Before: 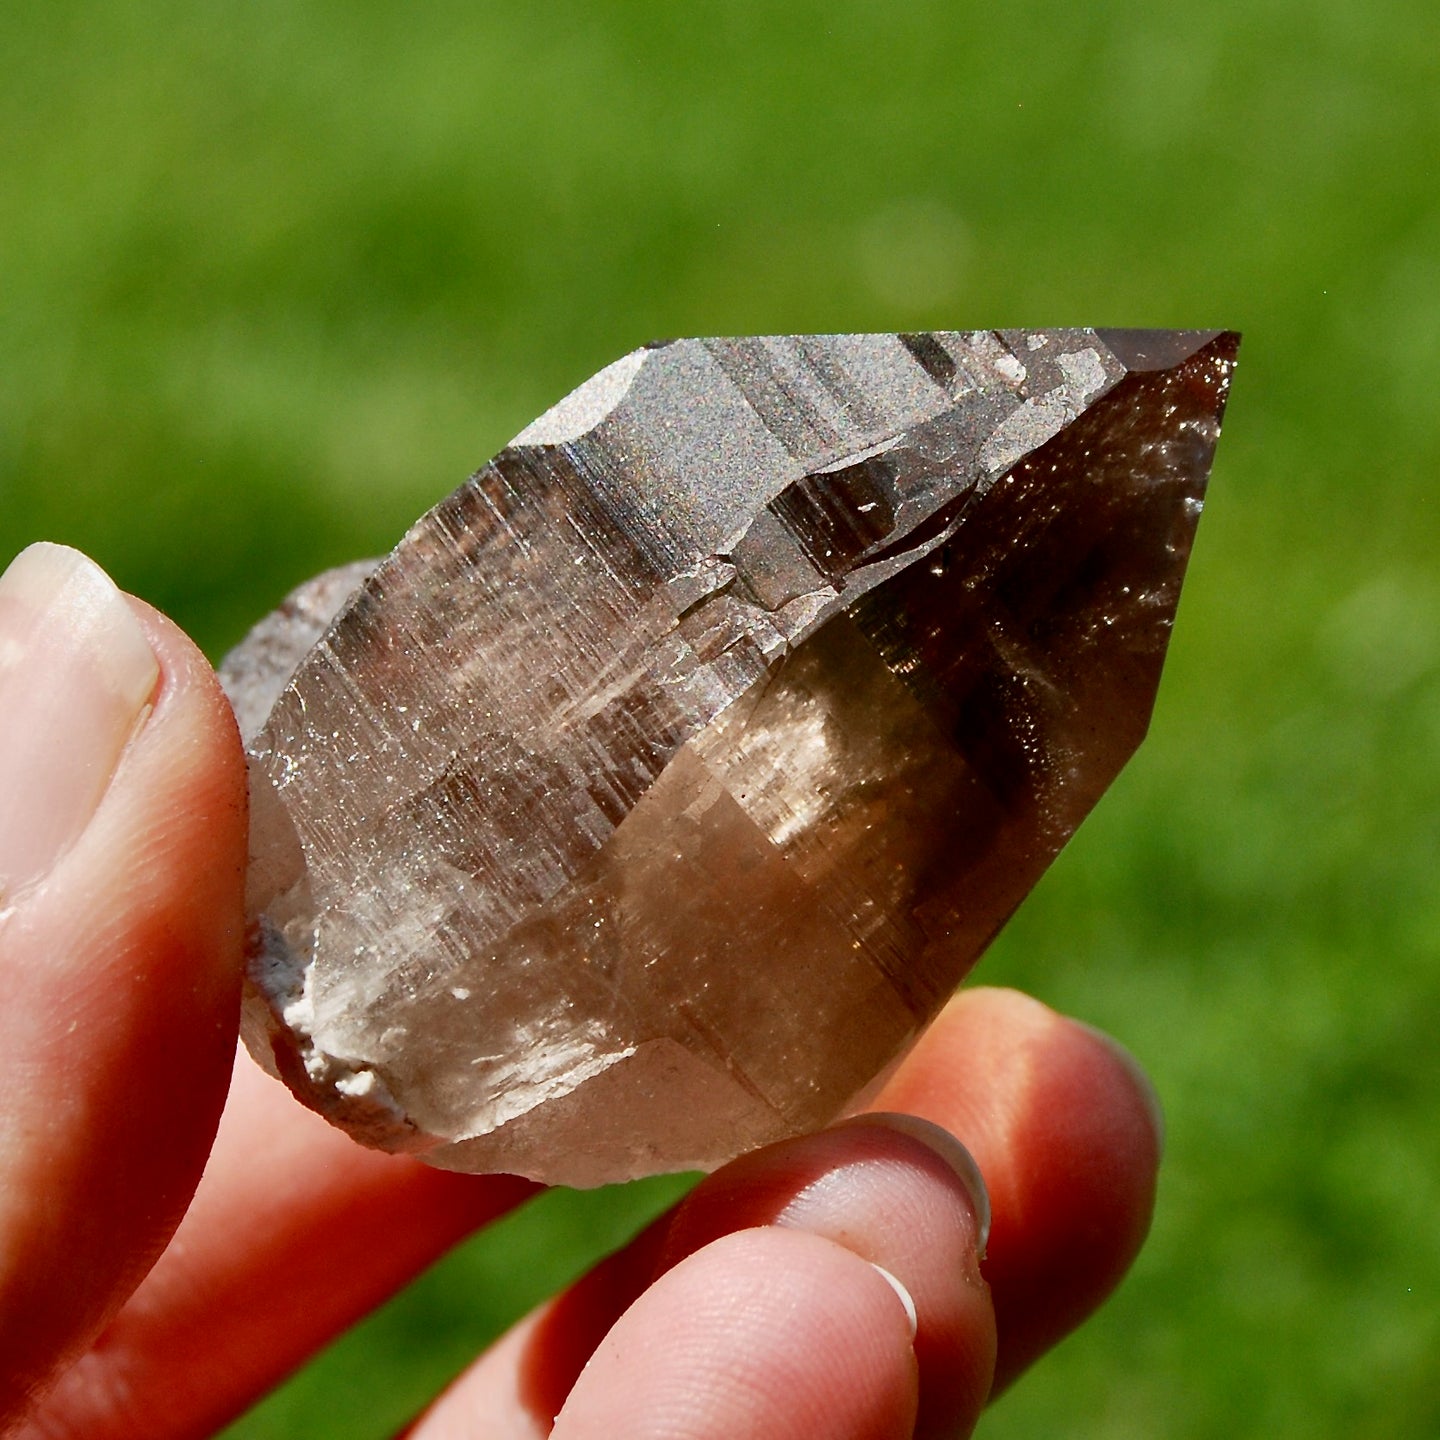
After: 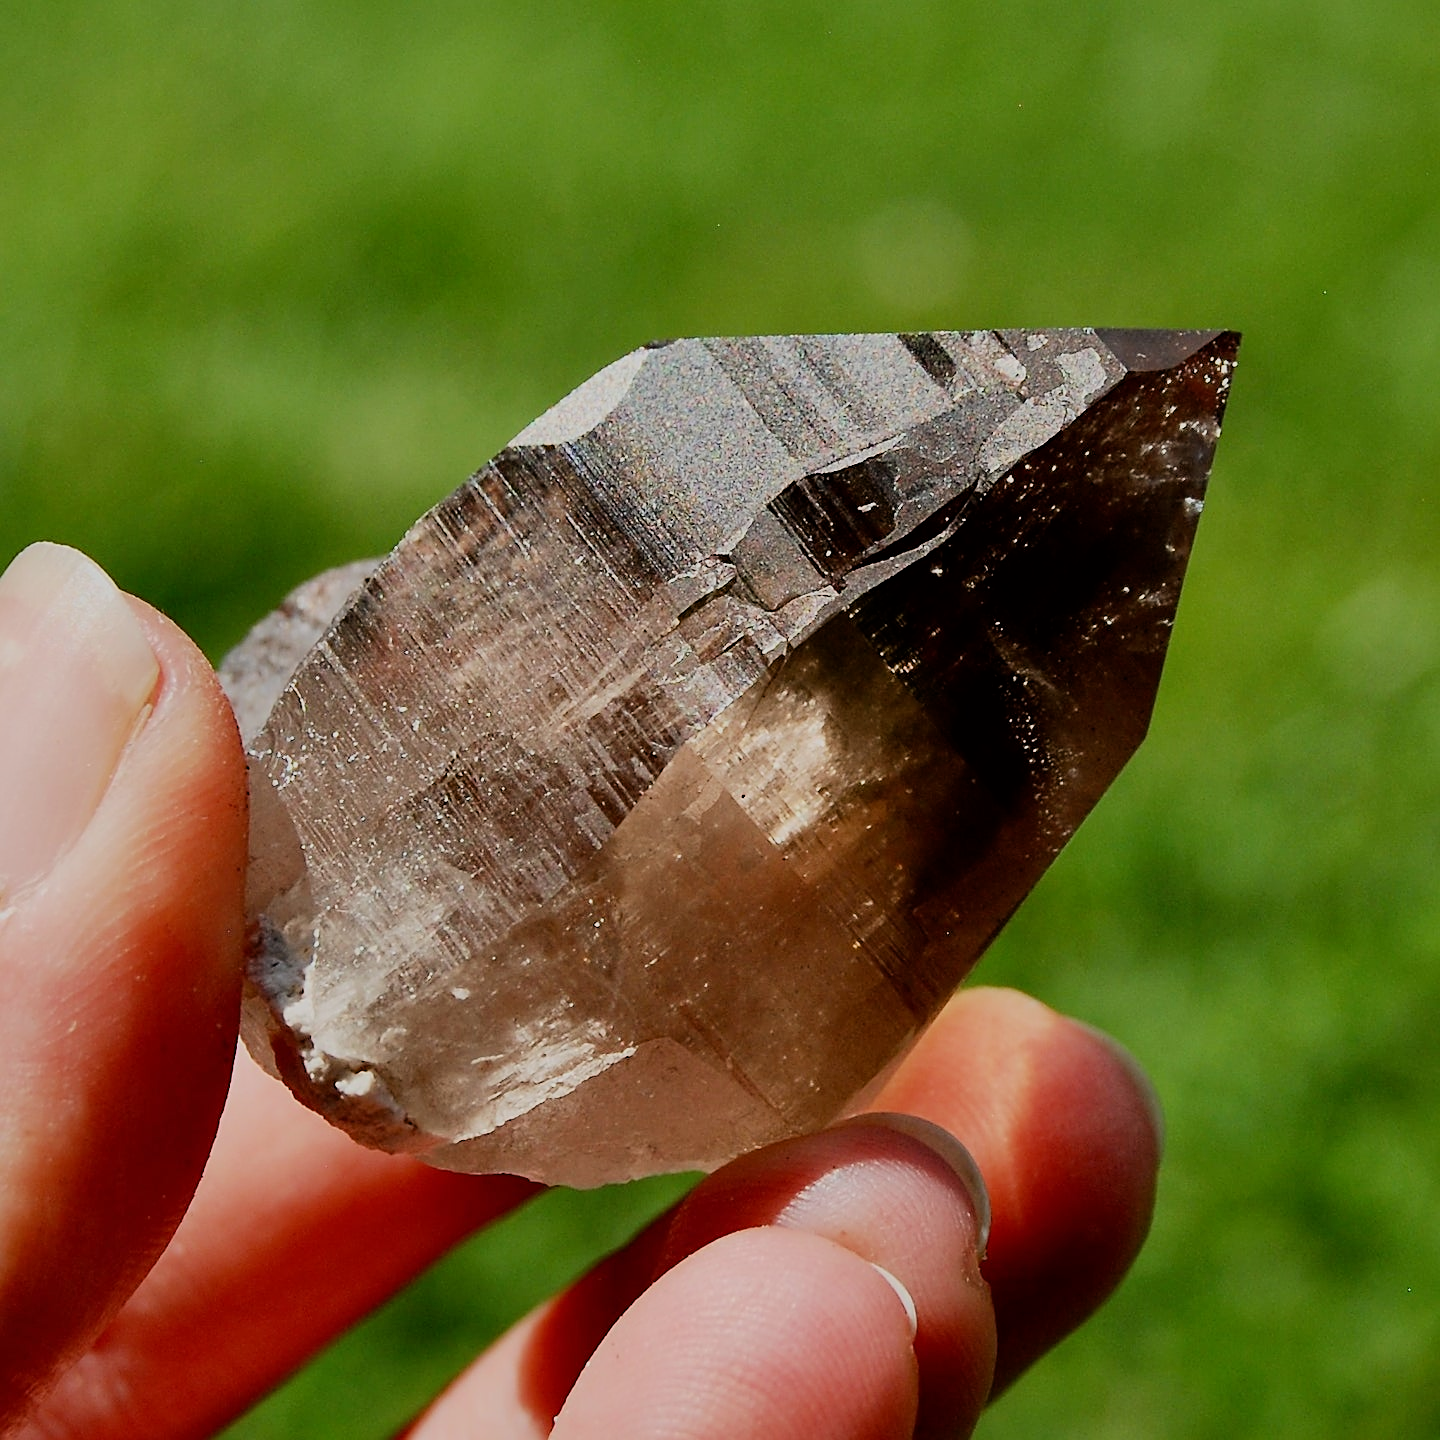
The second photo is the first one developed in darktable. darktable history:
levels: levels [0, 0.498, 0.996]
sharpen: on, module defaults
exposure: compensate highlight preservation false
filmic rgb: black relative exposure -7.15 EV, white relative exposure 5.36 EV, hardness 3.02, color science v6 (2022)
